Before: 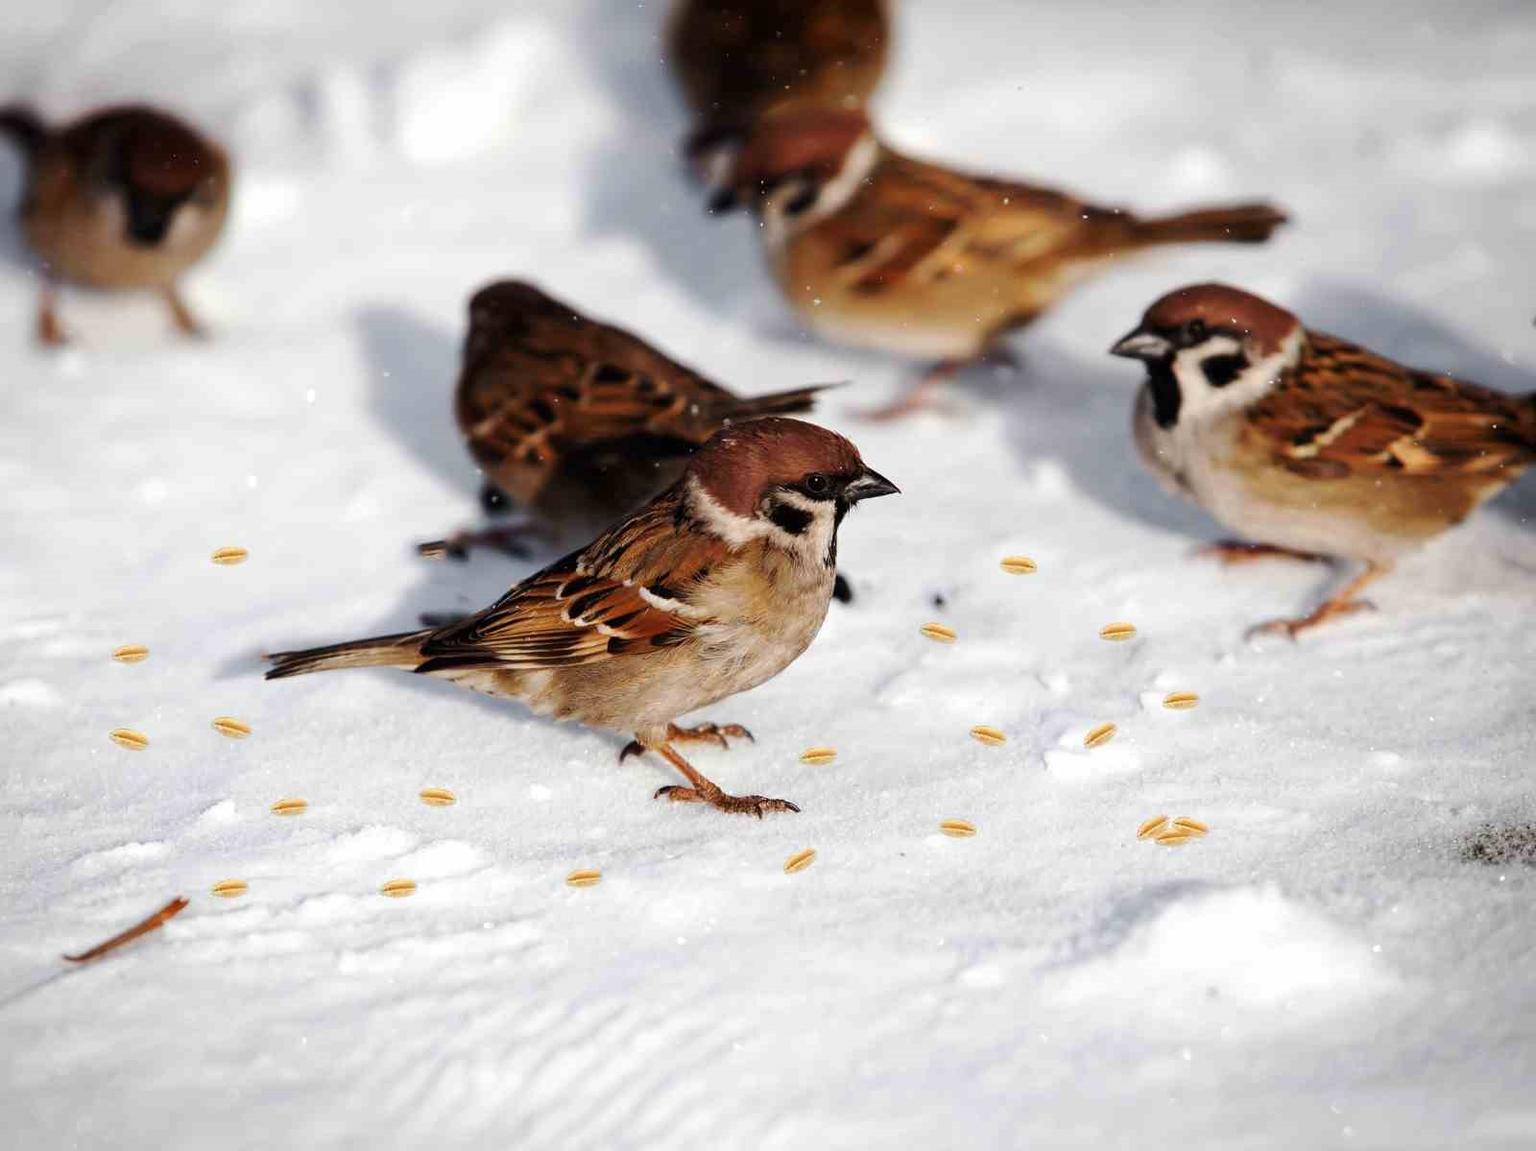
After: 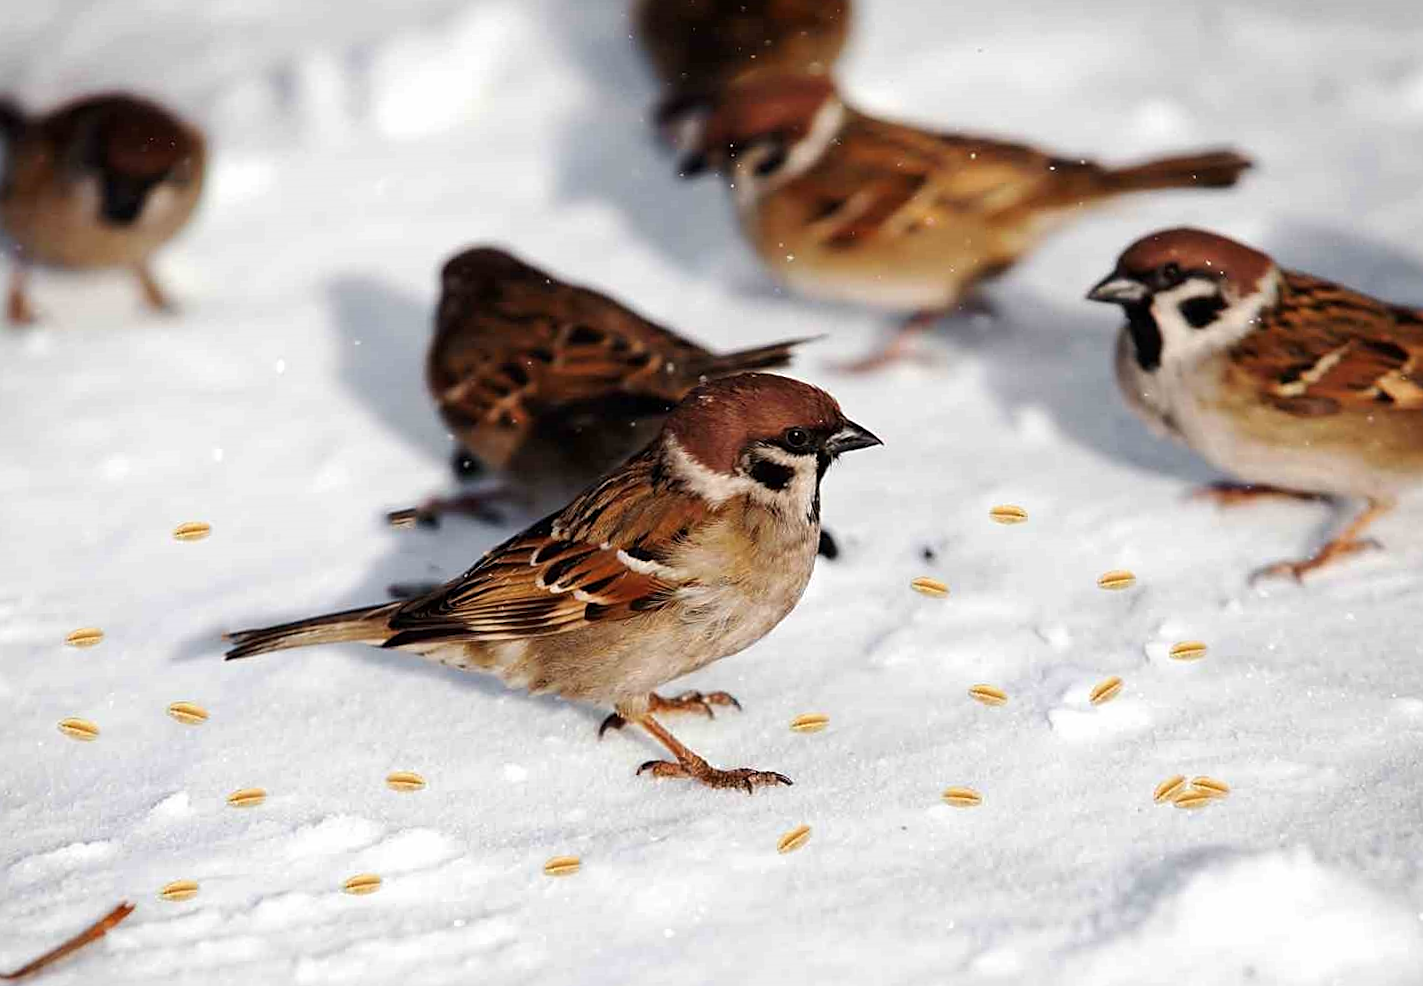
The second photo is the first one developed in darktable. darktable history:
rotate and perspective: rotation -1.68°, lens shift (vertical) -0.146, crop left 0.049, crop right 0.912, crop top 0.032, crop bottom 0.96
crop and rotate: angle 0.2°, left 0.275%, right 3.127%, bottom 14.18%
sharpen: on, module defaults
white balance: emerald 1
rgb levels: preserve colors max RGB
tone equalizer: on, module defaults
